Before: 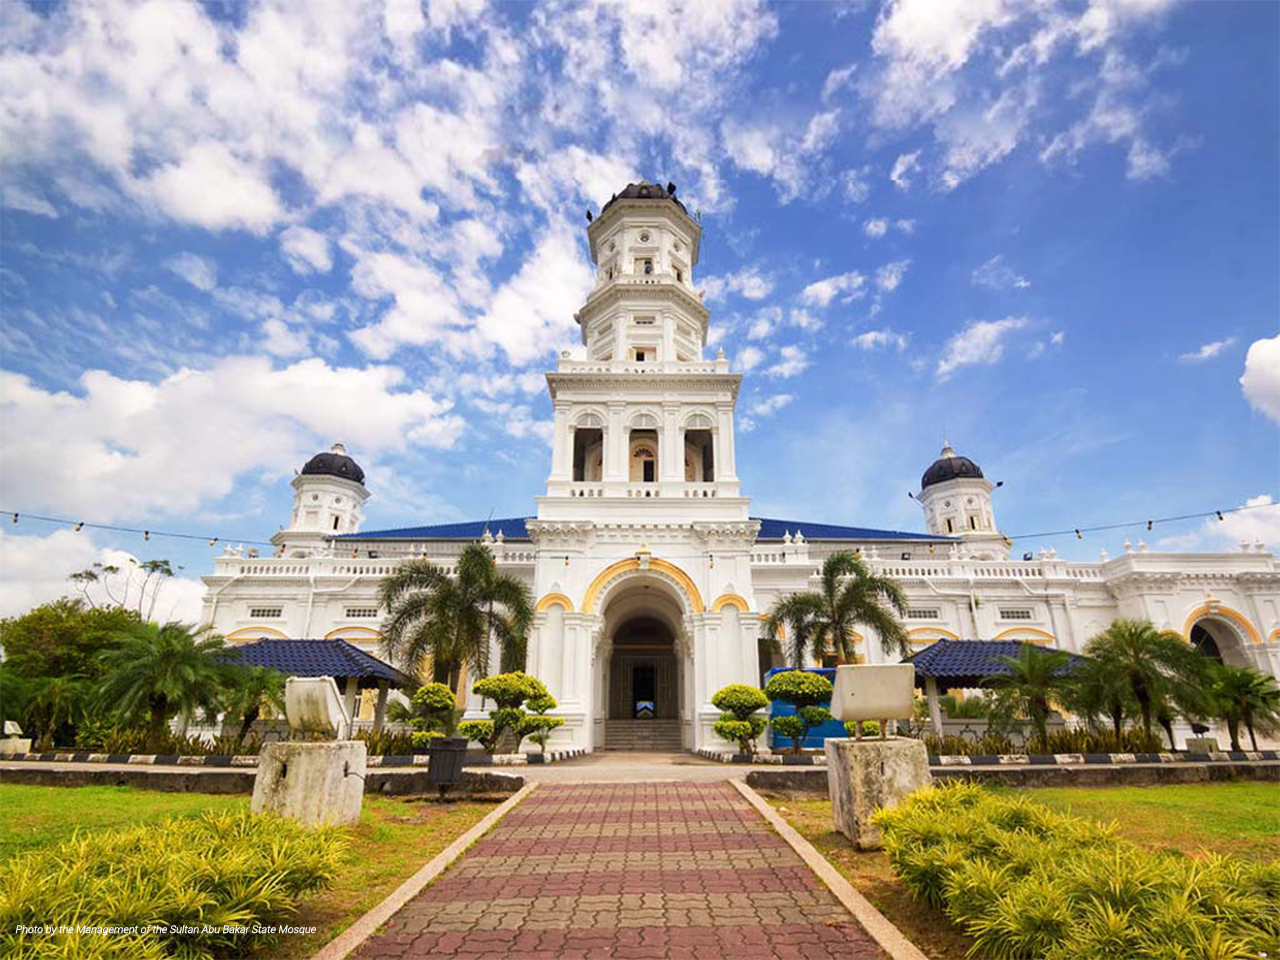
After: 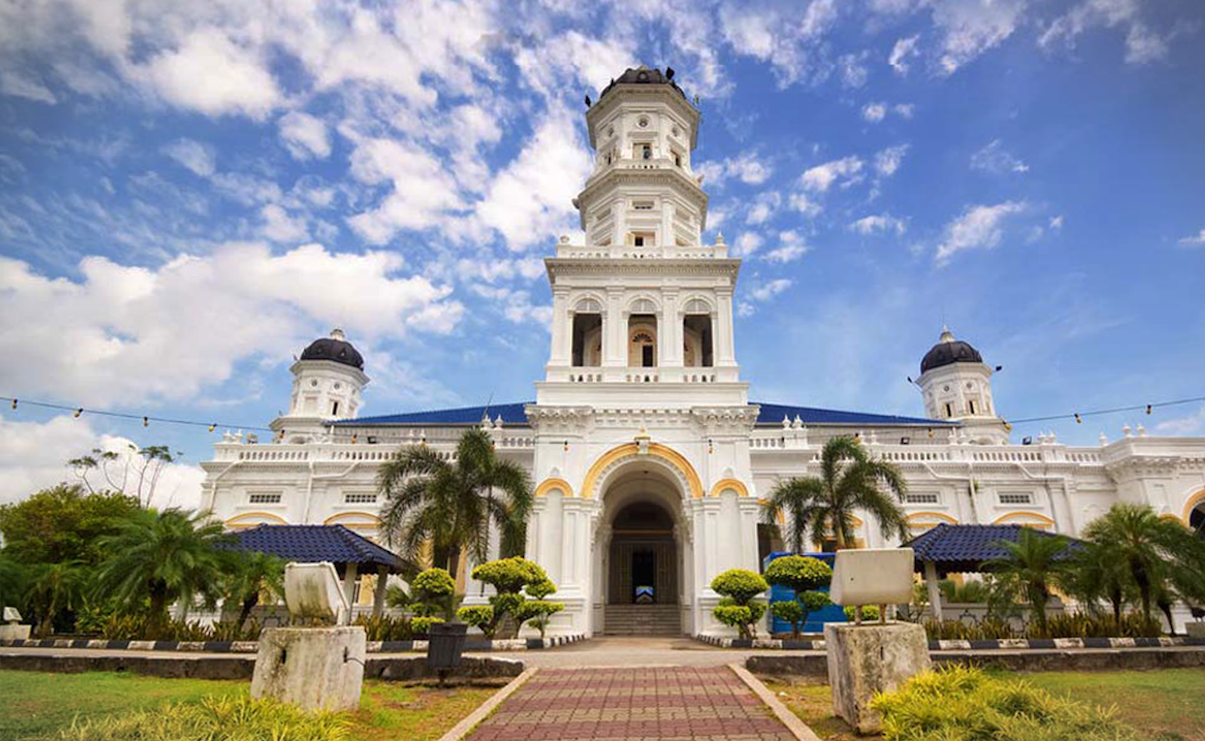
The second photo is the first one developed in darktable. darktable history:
vignetting: fall-off start 100.5%, width/height ratio 1.319, unbound false
crop and rotate: angle 0.104°, top 11.97%, right 5.605%, bottom 10.618%
base curve: curves: ch0 [(0, 0) (0.74, 0.67) (1, 1)], preserve colors none
